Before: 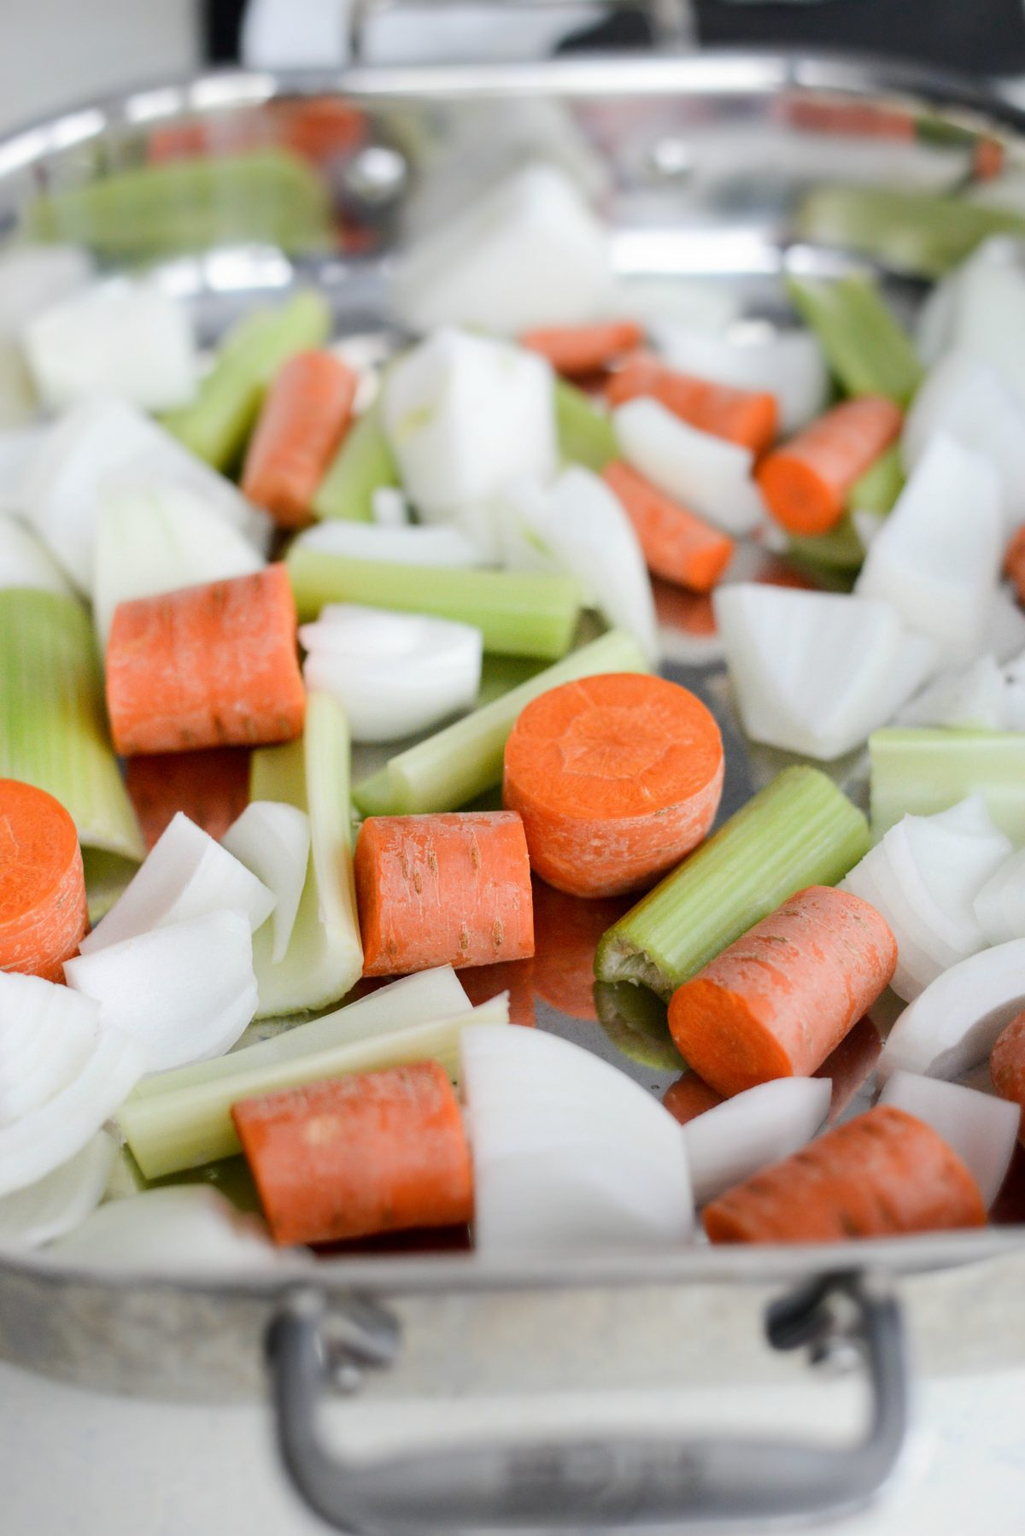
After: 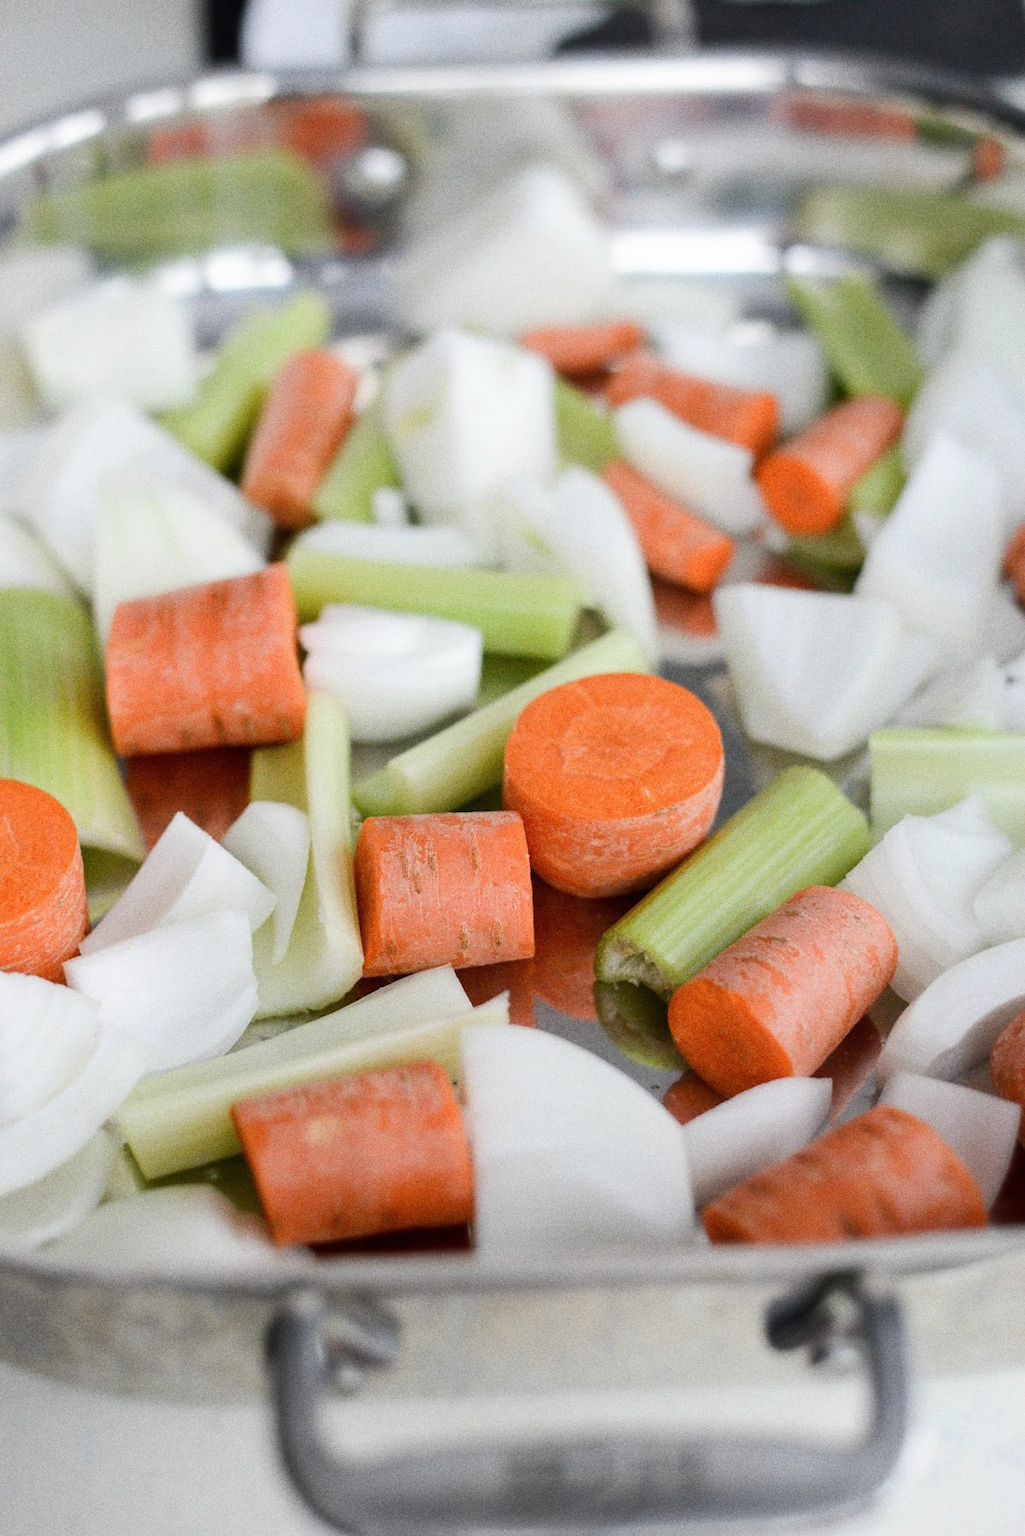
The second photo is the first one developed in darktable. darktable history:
contrast brightness saturation: saturation -0.05
grain: coarseness 8.68 ISO, strength 31.94%
